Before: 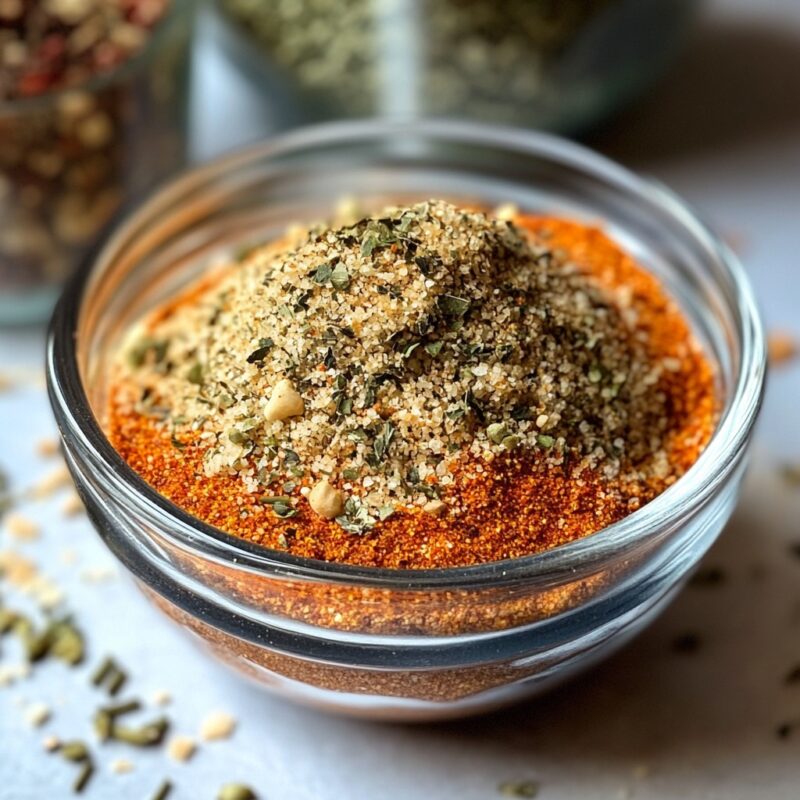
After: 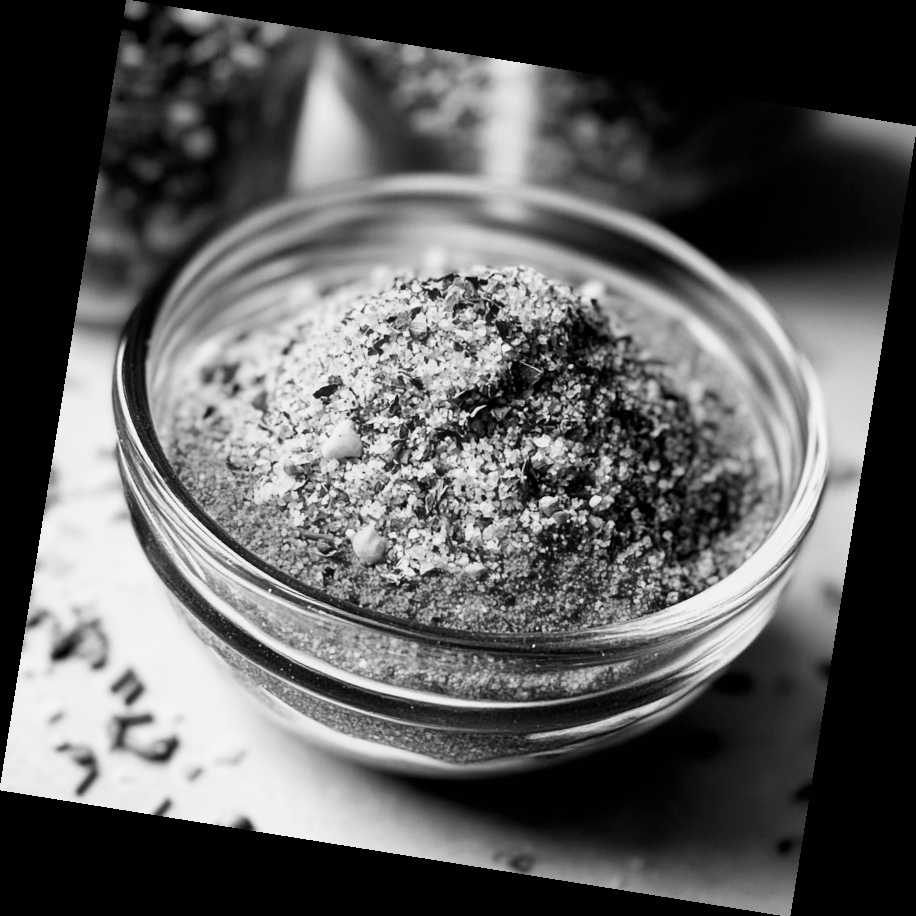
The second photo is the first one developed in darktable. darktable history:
color balance: output saturation 120%
monochrome: on, module defaults
rotate and perspective: rotation 9.12°, automatic cropping off
exposure: black level correction 0.011, compensate highlight preservation false
sigmoid: contrast 1.86, skew 0.35
haze removal: strength -0.1, adaptive false
